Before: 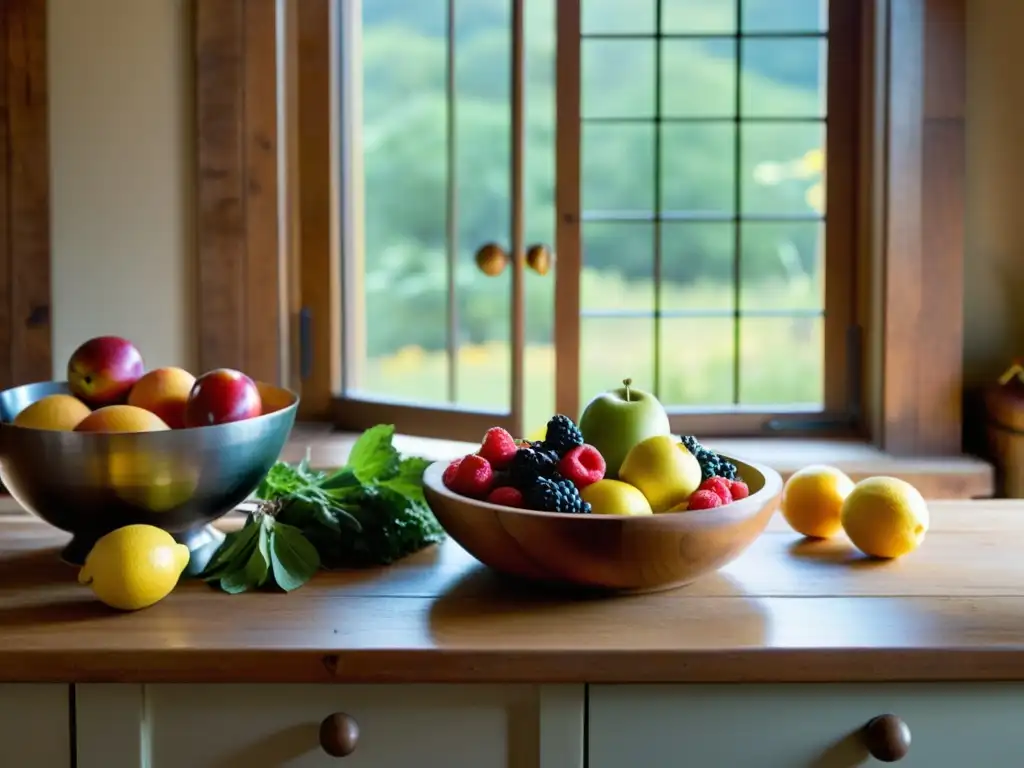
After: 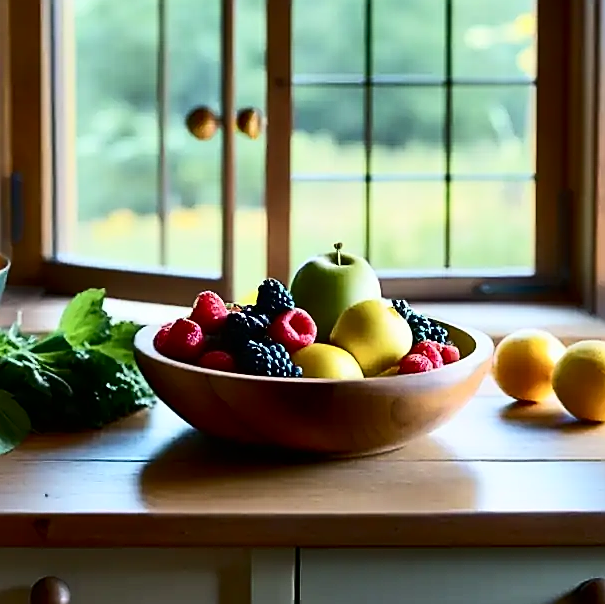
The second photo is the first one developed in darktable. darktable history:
sharpen: radius 1.4, amount 1.25, threshold 0.7
shadows and highlights: shadows 40, highlights -54, highlights color adjustment 46%, low approximation 0.01, soften with gaussian
contrast brightness saturation: contrast 0.28
crop and rotate: left 28.256%, top 17.734%, right 12.656%, bottom 3.573%
